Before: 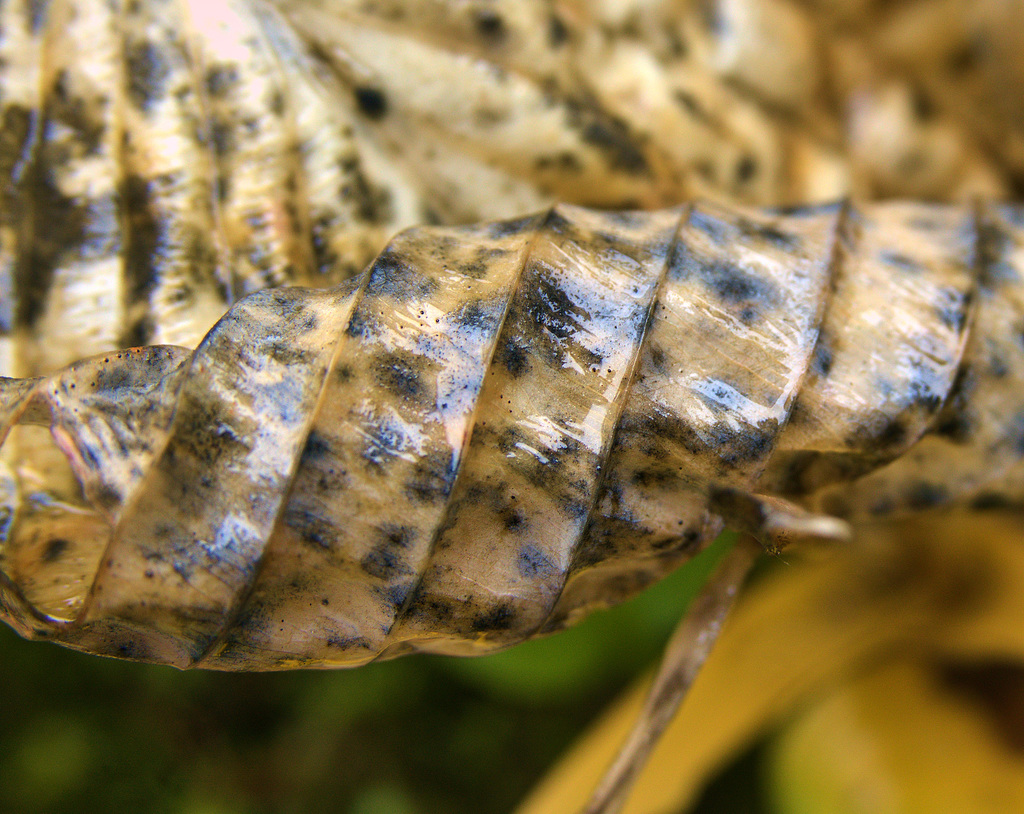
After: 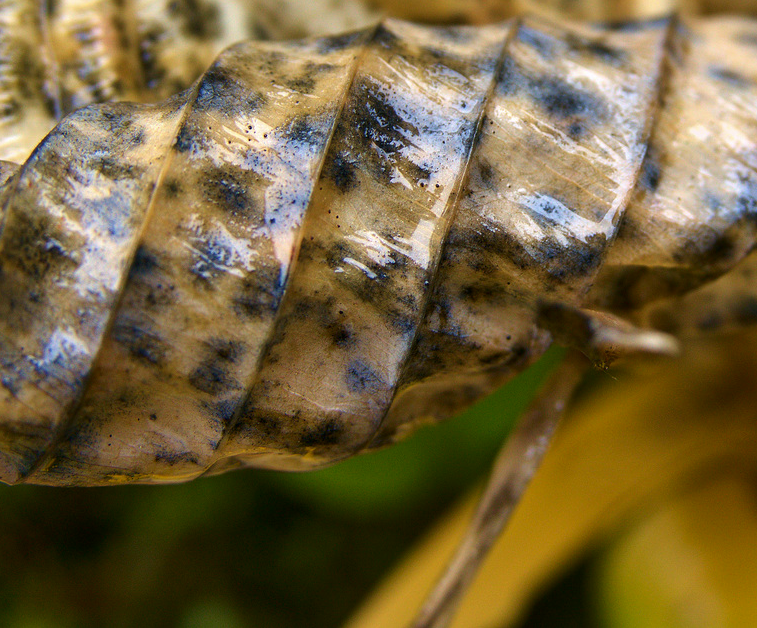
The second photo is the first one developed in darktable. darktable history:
crop: left 16.861%, top 22.838%, right 9.118%
contrast brightness saturation: brightness -0.092
